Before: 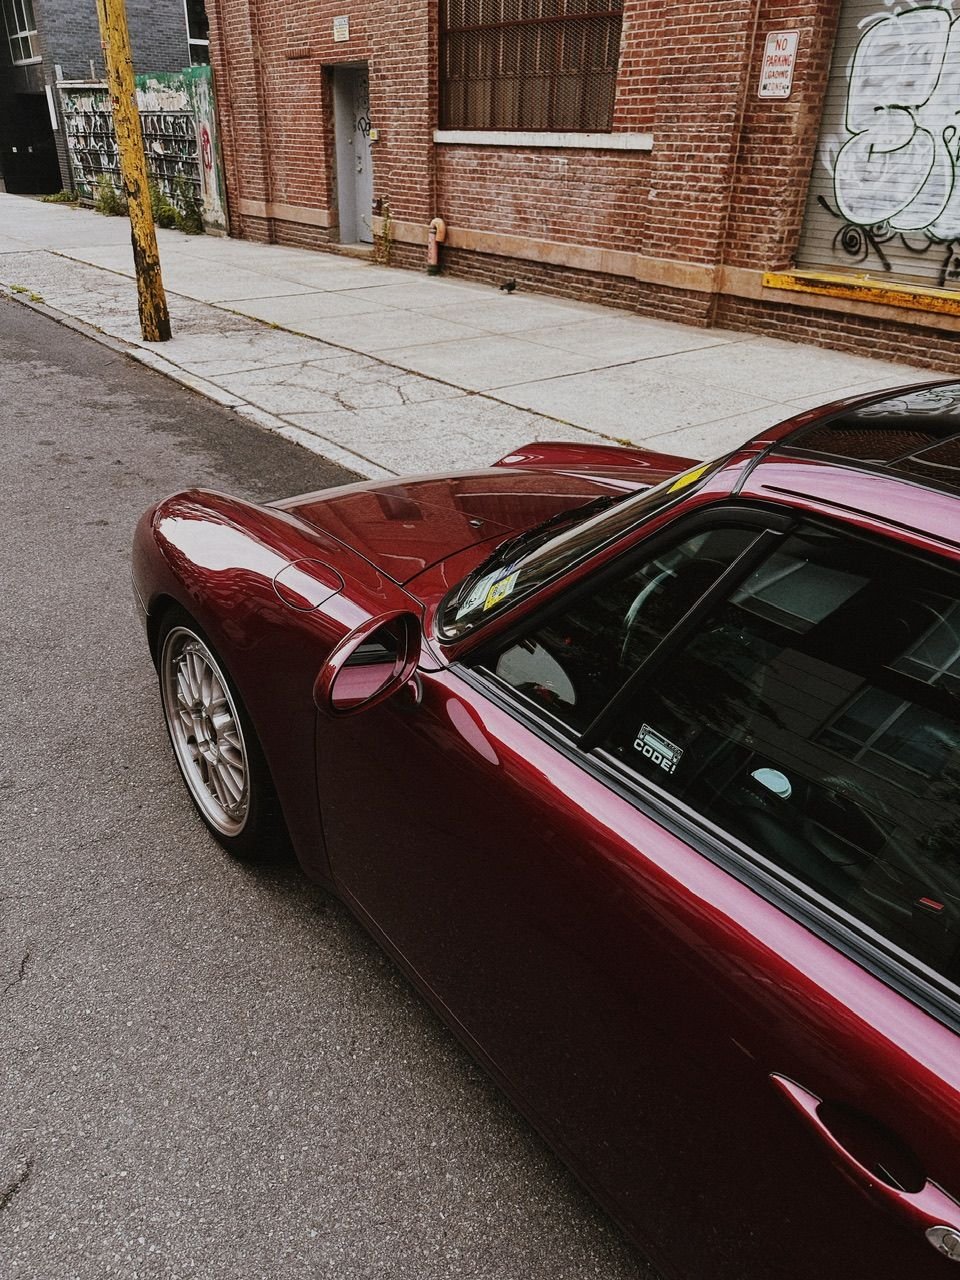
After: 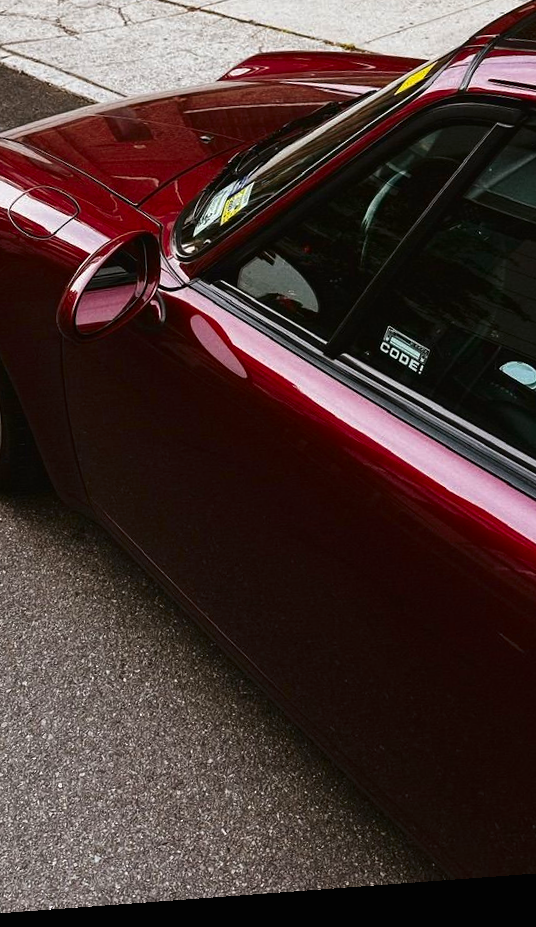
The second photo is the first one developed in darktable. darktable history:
rotate and perspective: rotation -4.25°, automatic cropping off
exposure: black level correction -0.002, exposure 0.54 EV, compensate highlight preservation false
crop and rotate: left 29.237%, top 31.152%, right 19.807%
contrast brightness saturation: brightness -0.2, saturation 0.08
